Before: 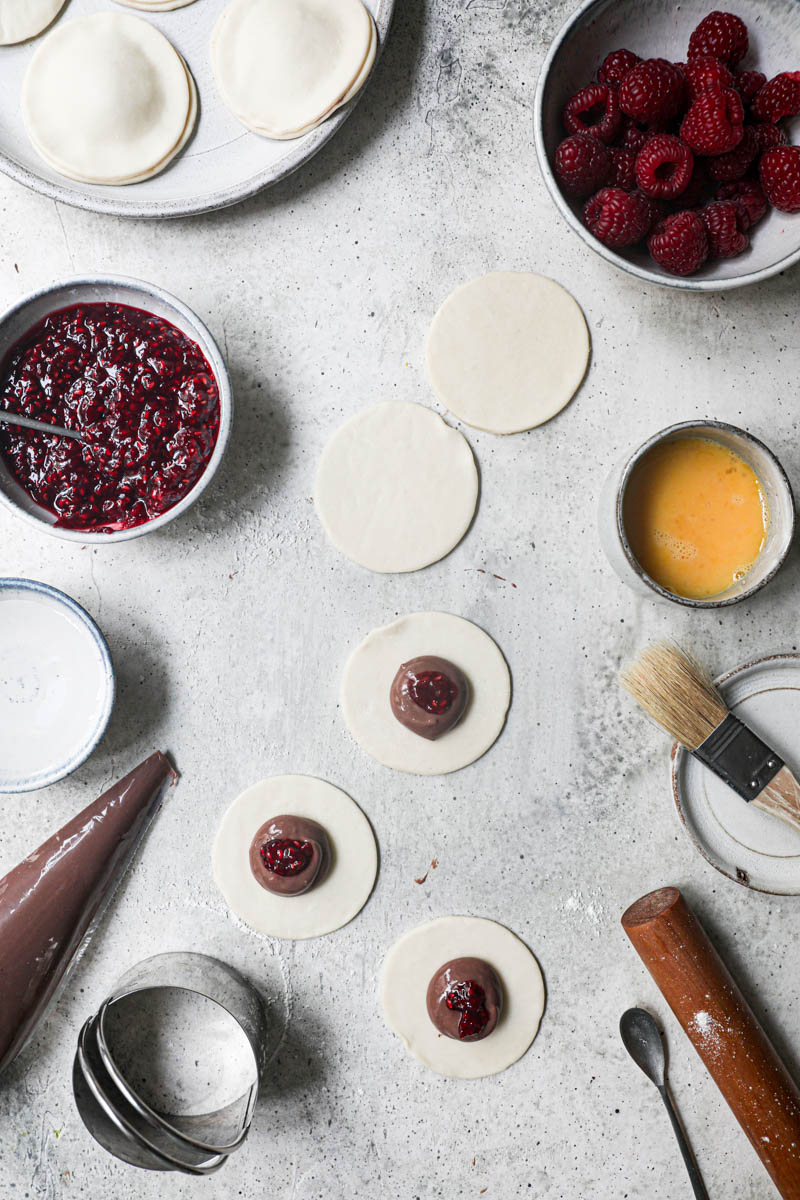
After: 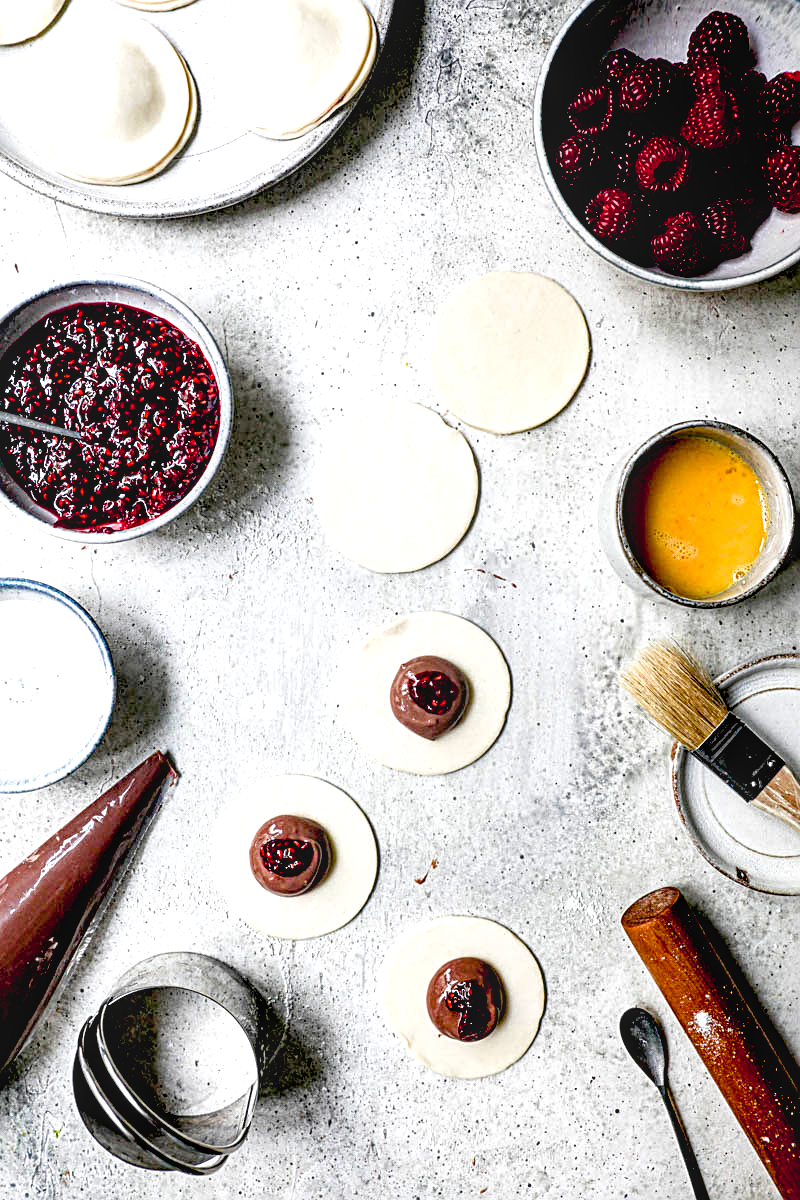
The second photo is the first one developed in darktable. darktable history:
sharpen: on, module defaults
exposure: black level correction 0.039, exposure 0.498 EV, compensate highlight preservation false
color balance rgb: power › hue 174.81°, linear chroma grading › shadows 31.837%, linear chroma grading › global chroma -1.77%, linear chroma grading › mid-tones 3.912%, perceptual saturation grading › global saturation 14.549%
local contrast: on, module defaults
